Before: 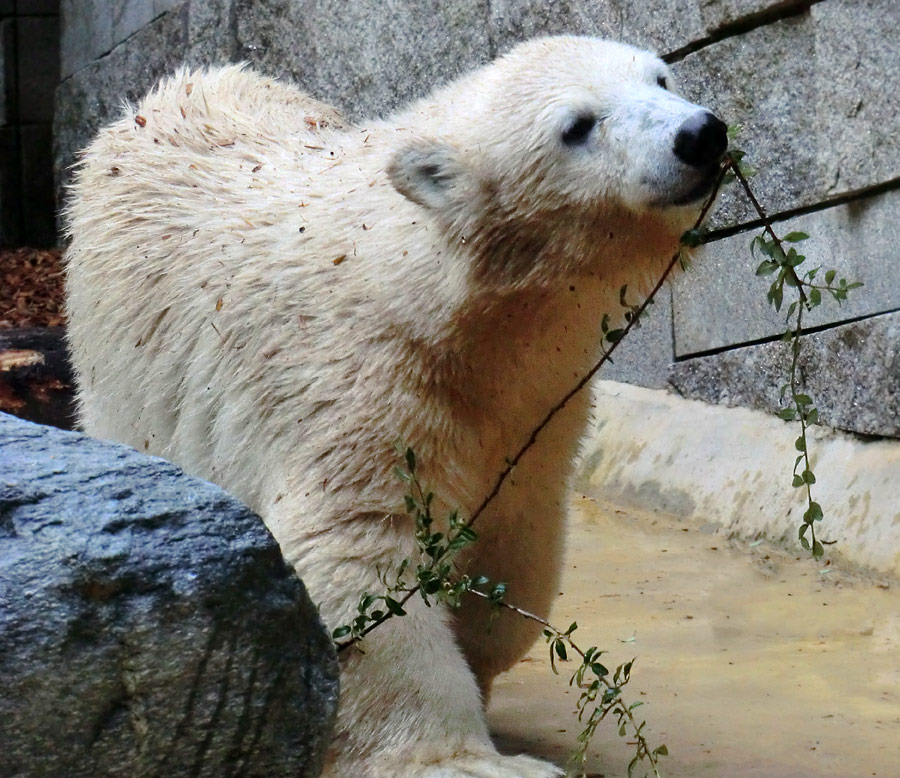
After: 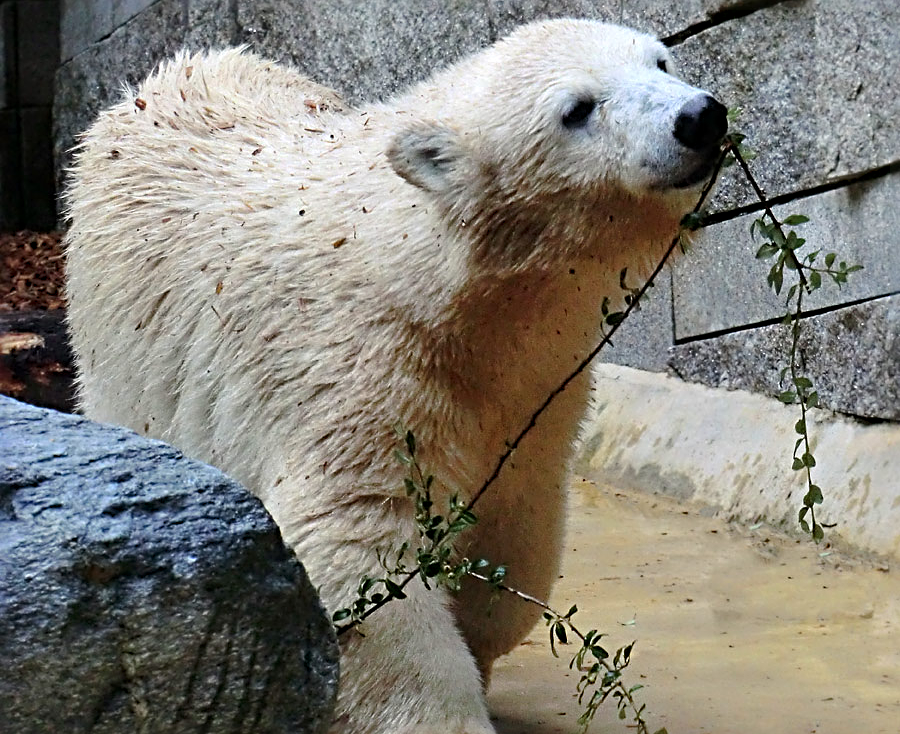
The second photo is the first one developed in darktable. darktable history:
crop and rotate: top 2.286%, bottom 3.291%
sharpen: radius 3.991
